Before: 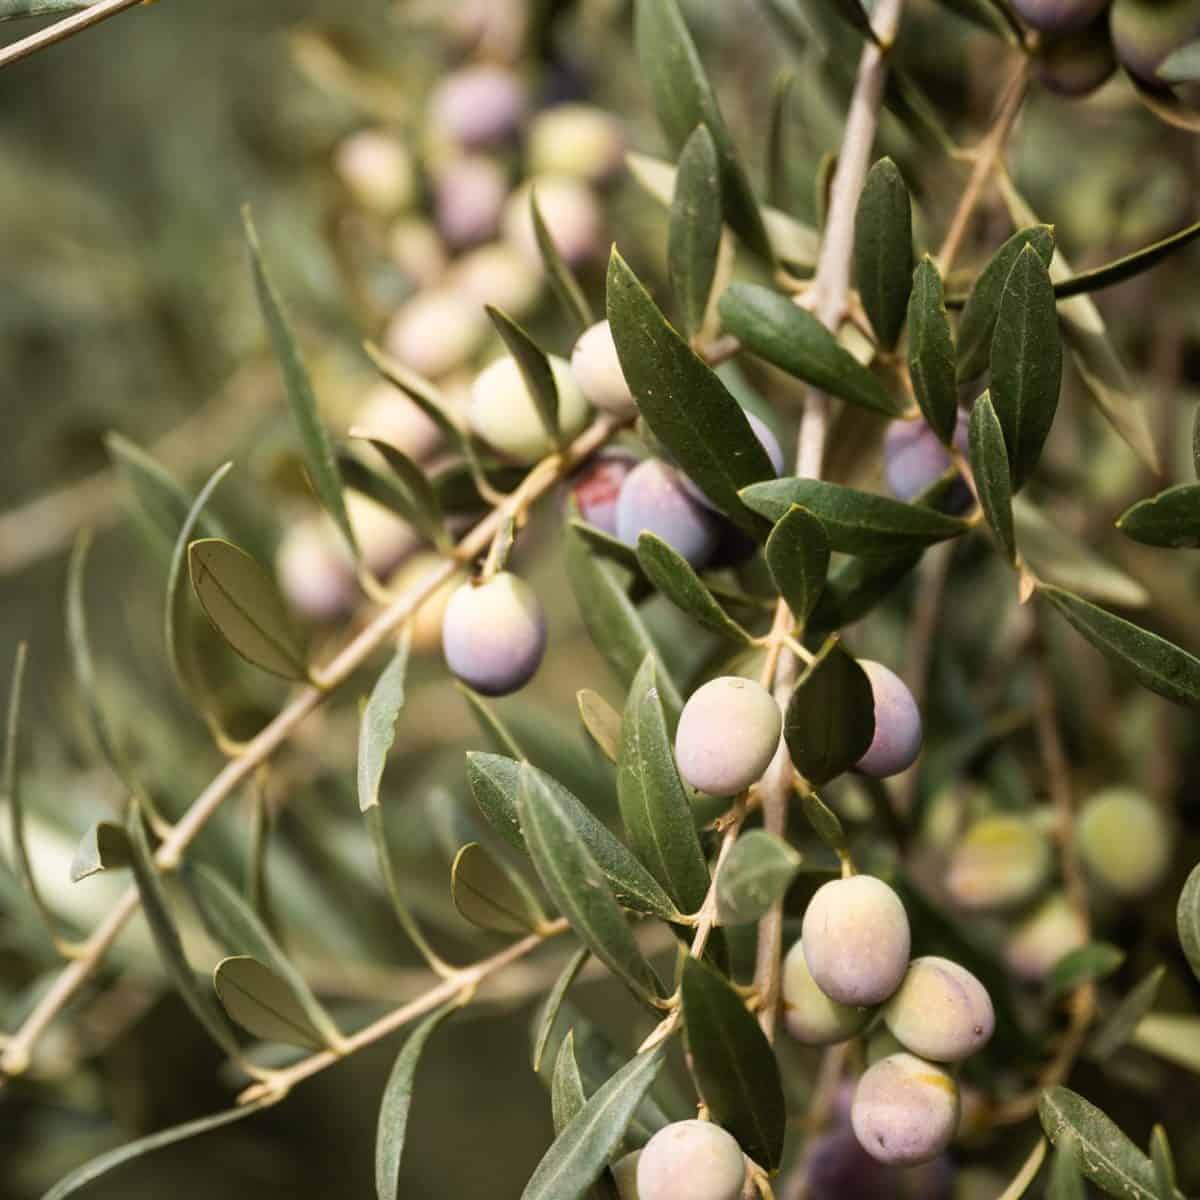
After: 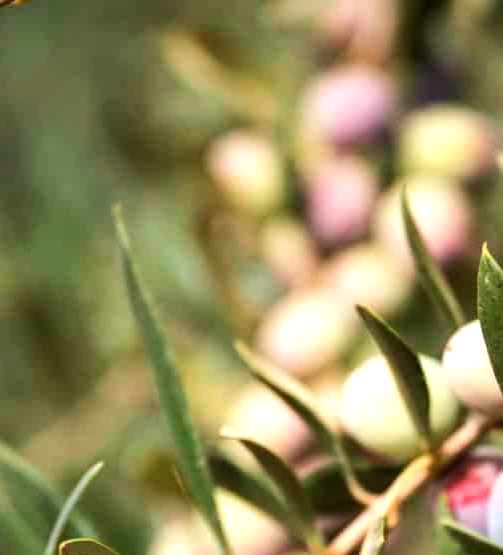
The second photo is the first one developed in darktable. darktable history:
color contrast: green-magenta contrast 1.73, blue-yellow contrast 1.15
tone equalizer: -8 EV -0.417 EV, -7 EV -0.389 EV, -6 EV -0.333 EV, -5 EV -0.222 EV, -3 EV 0.222 EV, -2 EV 0.333 EV, -1 EV 0.389 EV, +0 EV 0.417 EV, edges refinement/feathering 500, mask exposure compensation -1.25 EV, preserve details no
crop and rotate: left 10.817%, top 0.062%, right 47.194%, bottom 53.626%
